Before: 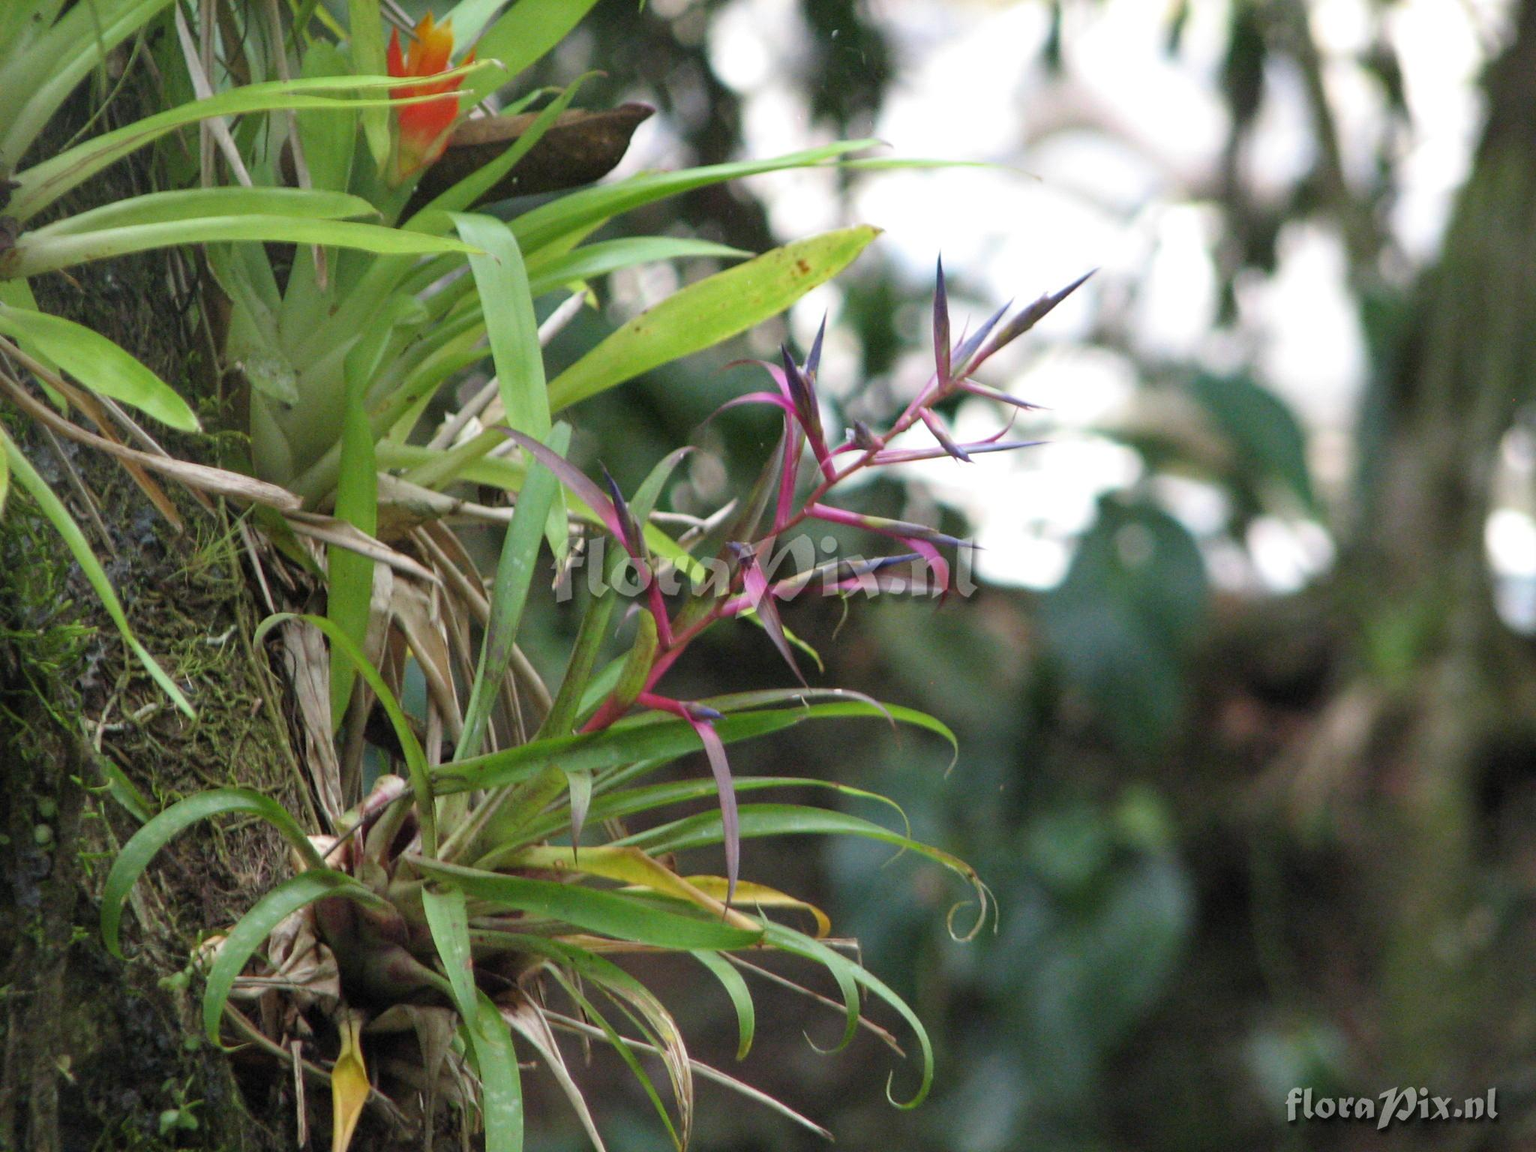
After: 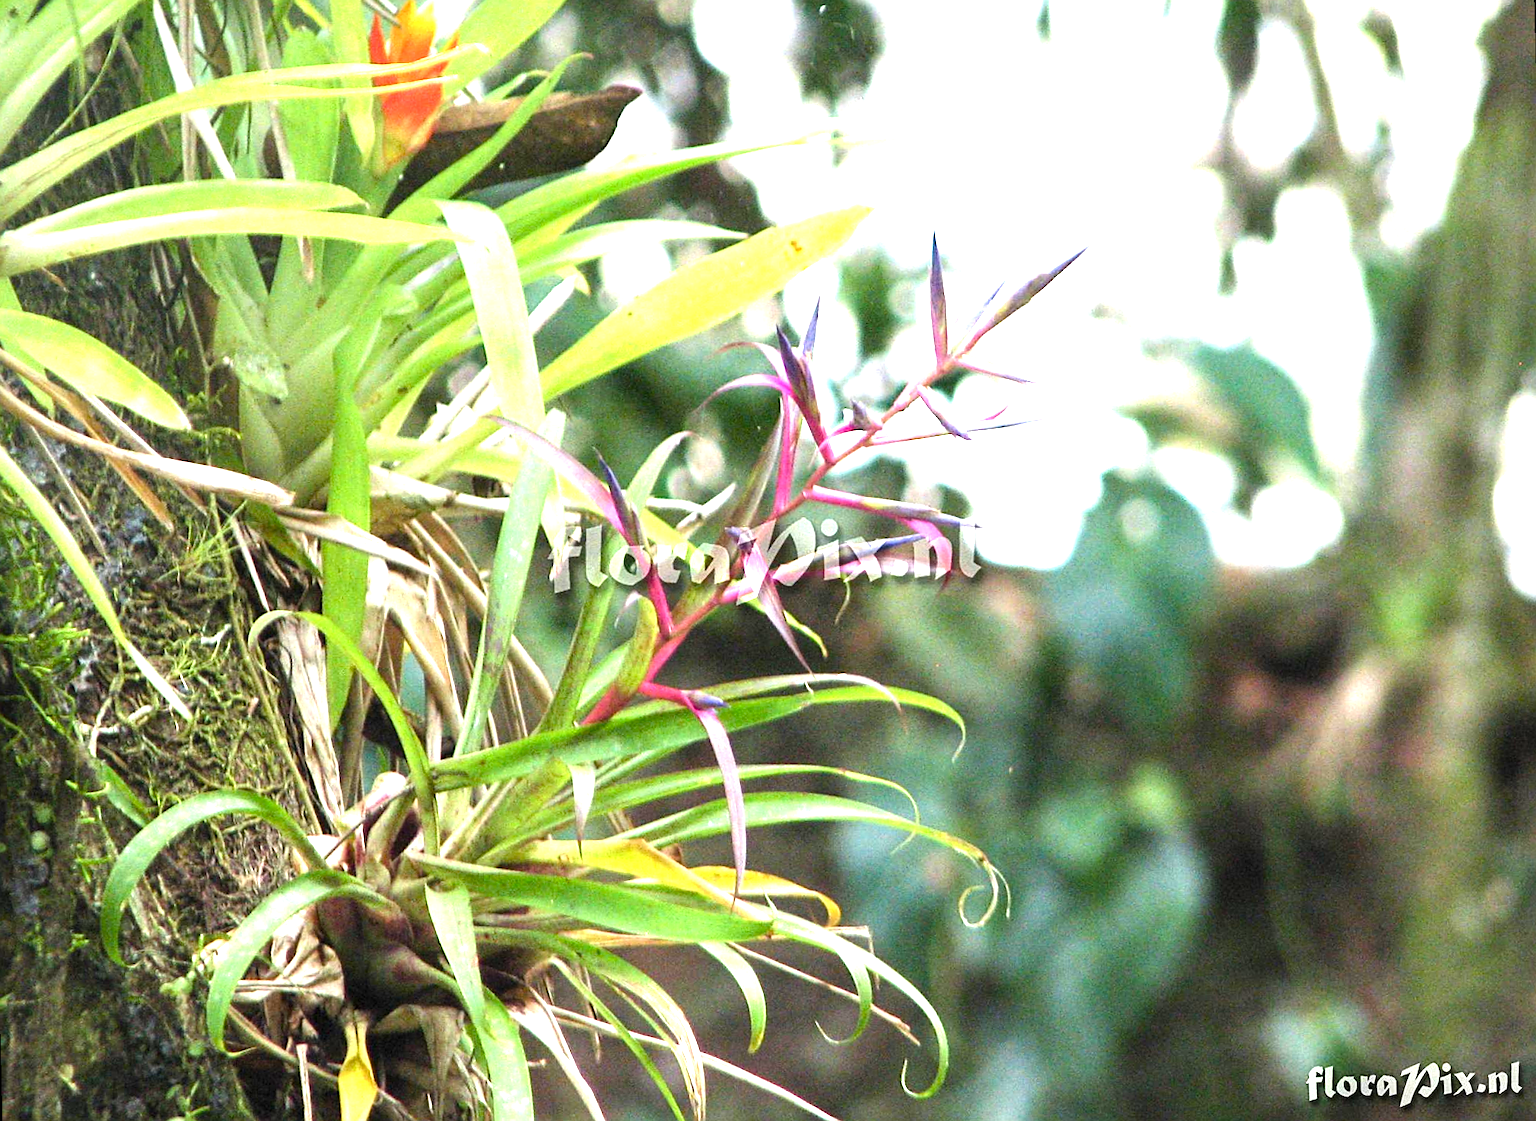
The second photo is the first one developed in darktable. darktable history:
exposure: black level correction 0, exposure 1.55 EV, compensate exposure bias true, compensate highlight preservation false
sharpen: on, module defaults
color balance rgb: shadows lift › luminance -20%, power › hue 72.24°, highlights gain › luminance 15%, global offset › hue 171.6°, perceptual saturation grading › highlights -15%, perceptual saturation grading › shadows 25%, global vibrance 35%, contrast 10%
rotate and perspective: rotation -1.42°, crop left 0.016, crop right 0.984, crop top 0.035, crop bottom 0.965
